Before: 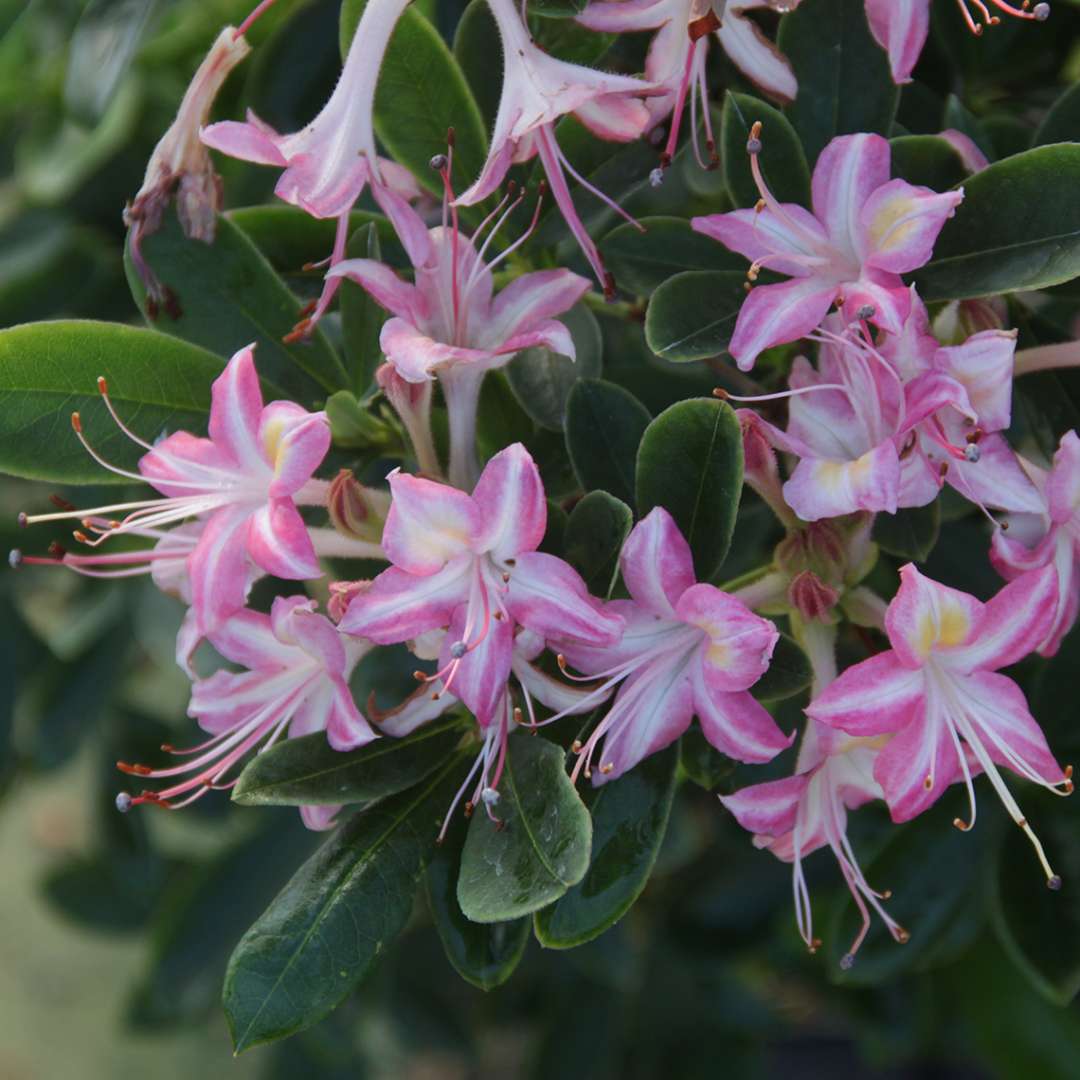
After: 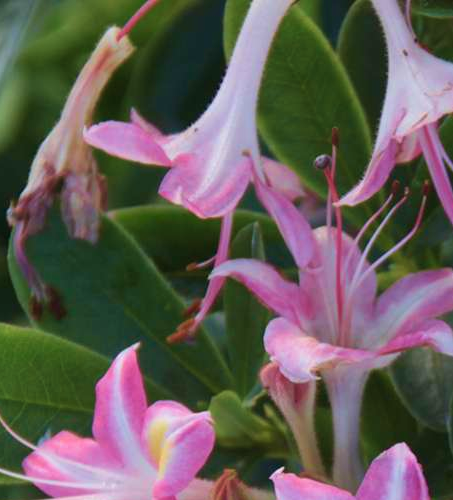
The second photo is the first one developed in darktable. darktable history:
velvia: strength 45%
crop and rotate: left 10.817%, top 0.062%, right 47.194%, bottom 53.626%
